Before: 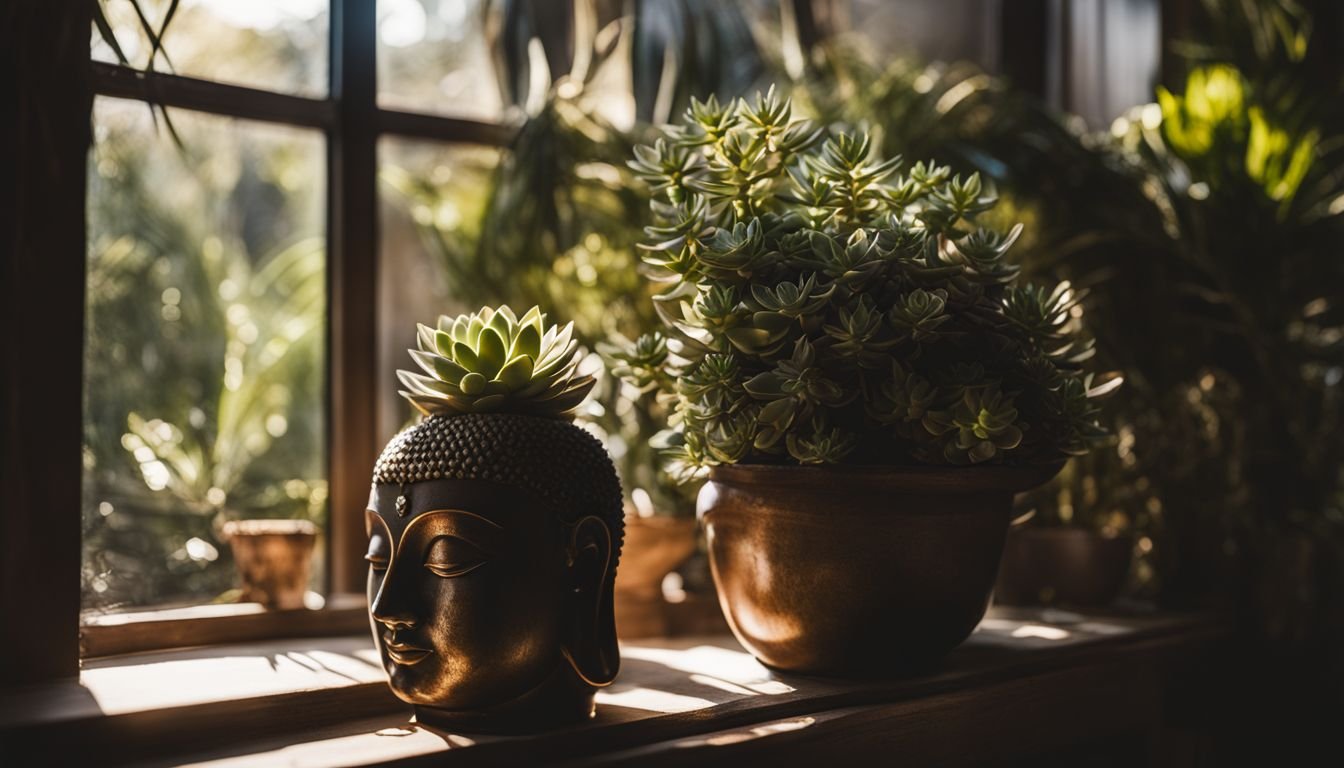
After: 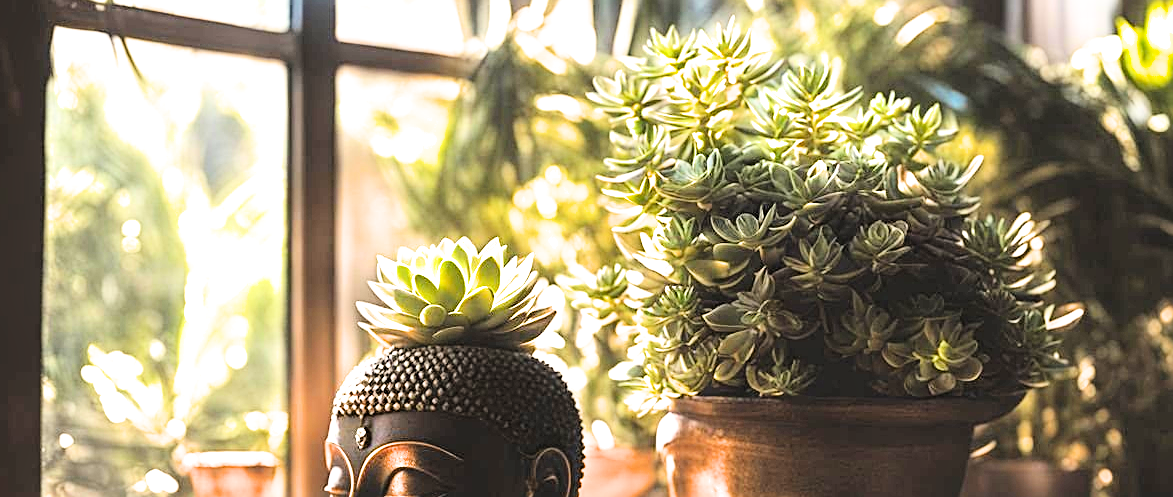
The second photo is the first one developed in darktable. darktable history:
exposure: exposure 1.991 EV, compensate highlight preservation false
tone equalizer: -8 EV -1.12 EV, -7 EV -0.982 EV, -6 EV -0.844 EV, -5 EV -0.538 EV, -3 EV 0.545 EV, -2 EV 0.847 EV, -1 EV 1.01 EV, +0 EV 1.08 EV
sharpen: on, module defaults
filmic rgb: black relative exposure -7.65 EV, white relative exposure 4.56 EV, threshold 3.04 EV, hardness 3.61, color science v6 (2022), enable highlight reconstruction true
crop: left 2.992%, top 8.893%, right 9.66%, bottom 26.379%
contrast brightness saturation: contrast 0.08, saturation 0.022
